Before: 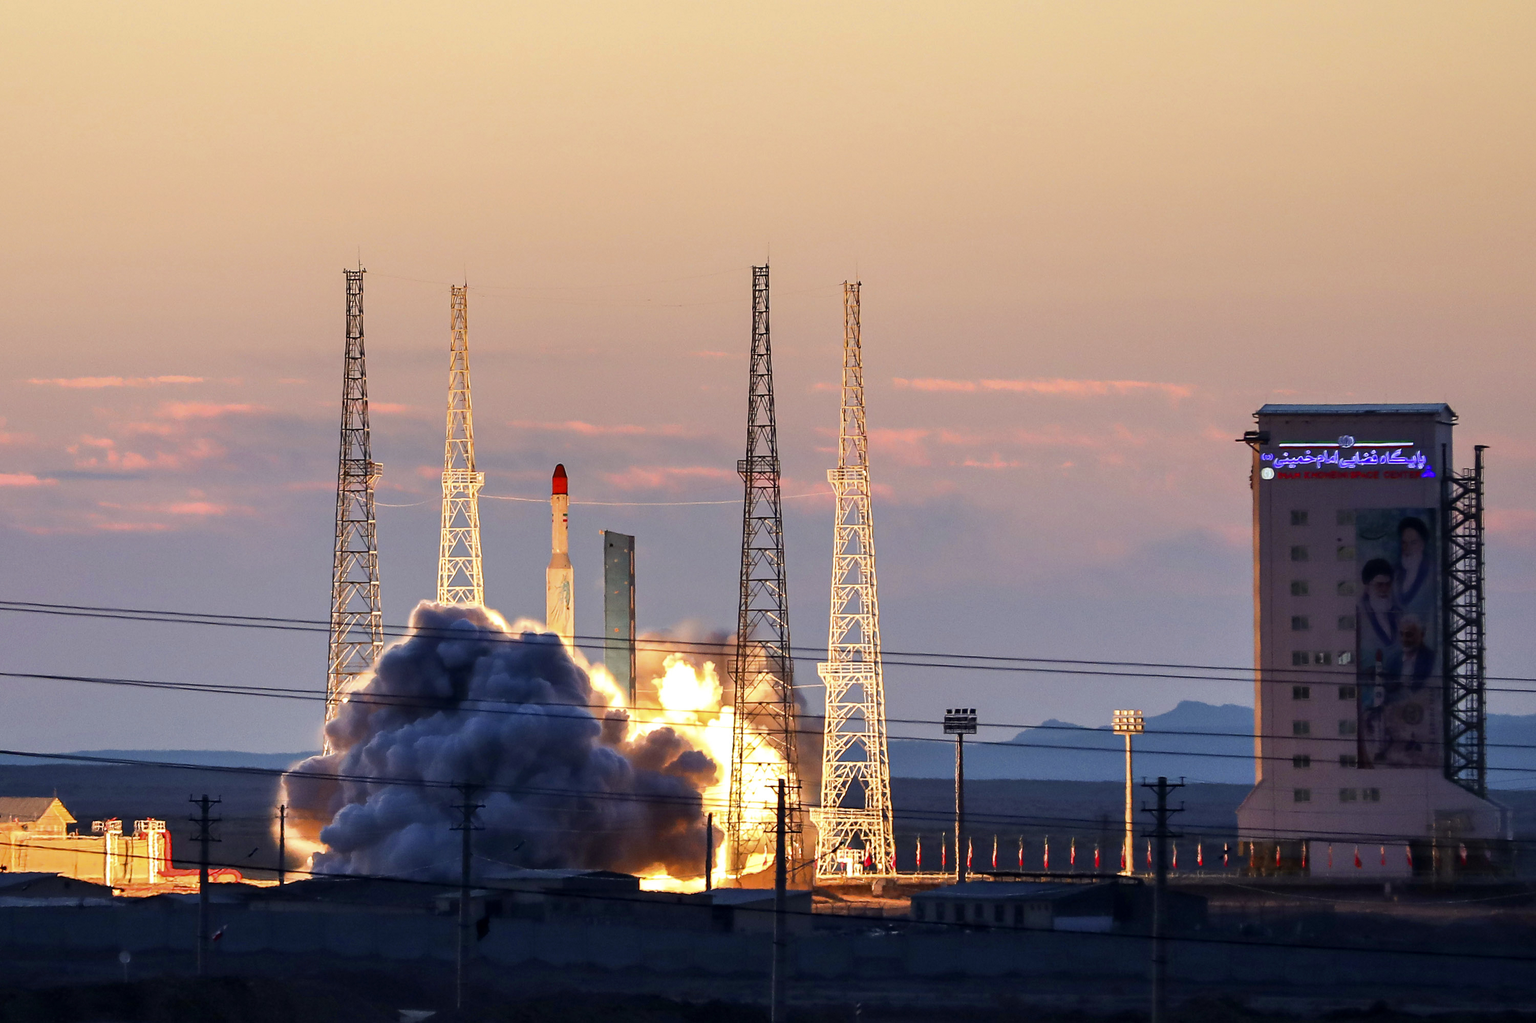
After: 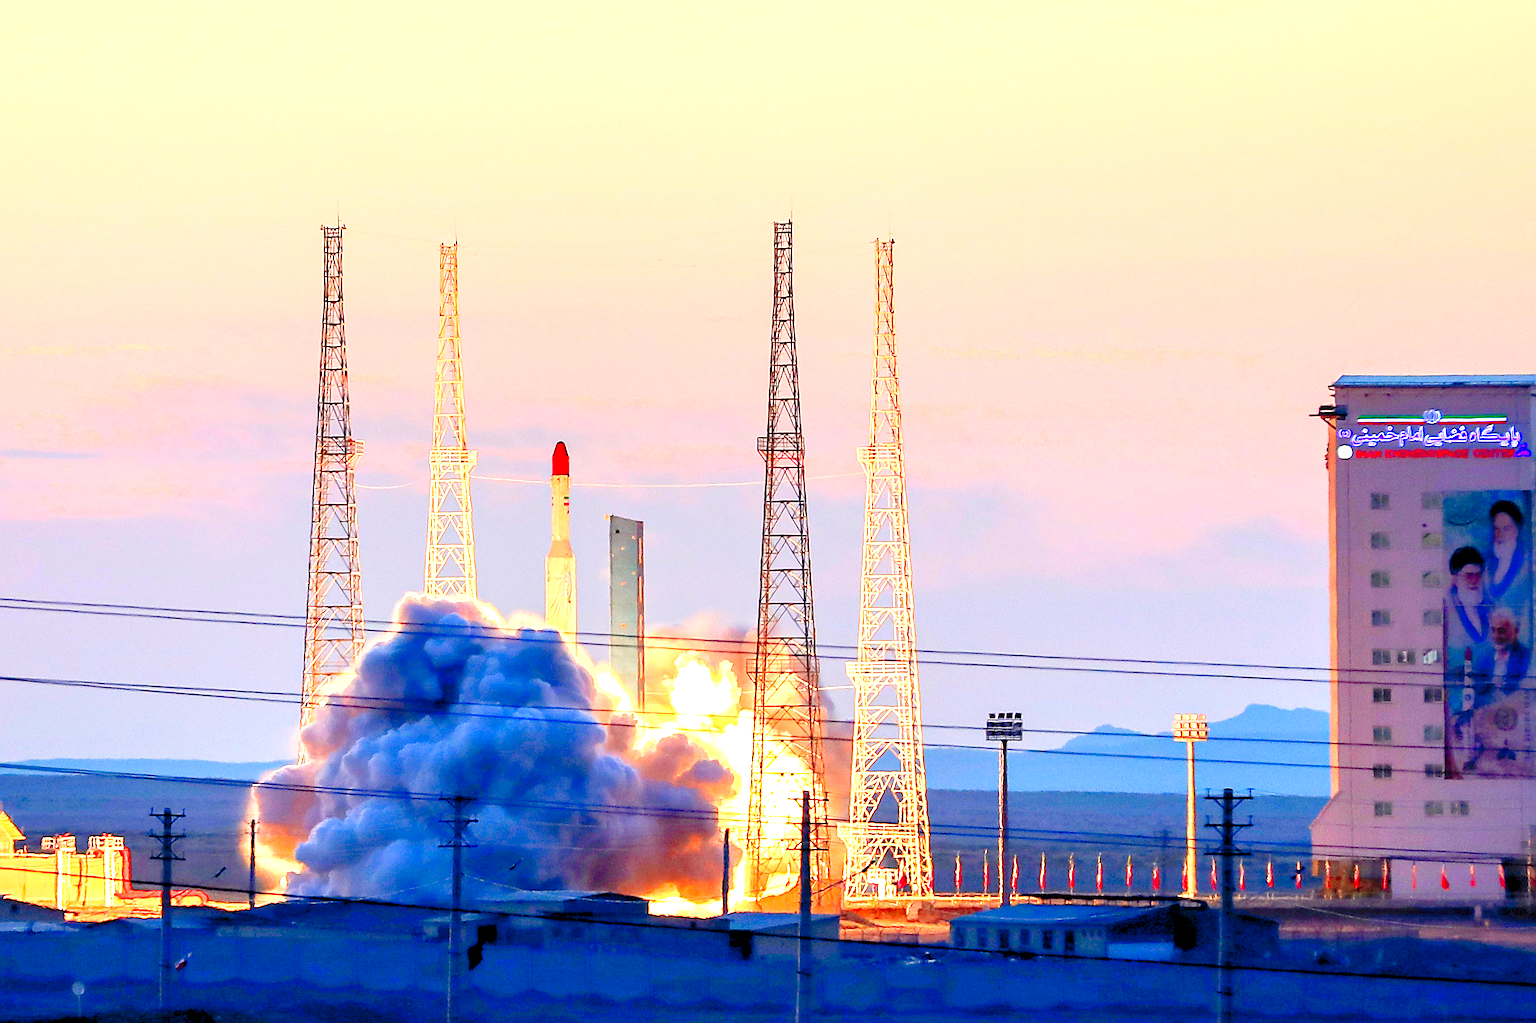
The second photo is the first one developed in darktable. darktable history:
sharpen: on, module defaults
exposure: exposure 0.407 EV, compensate highlight preservation false
levels: white 99.97%, levels [0.008, 0.318, 0.836]
crop: left 3.545%, top 6.487%, right 6.21%, bottom 3.304%
